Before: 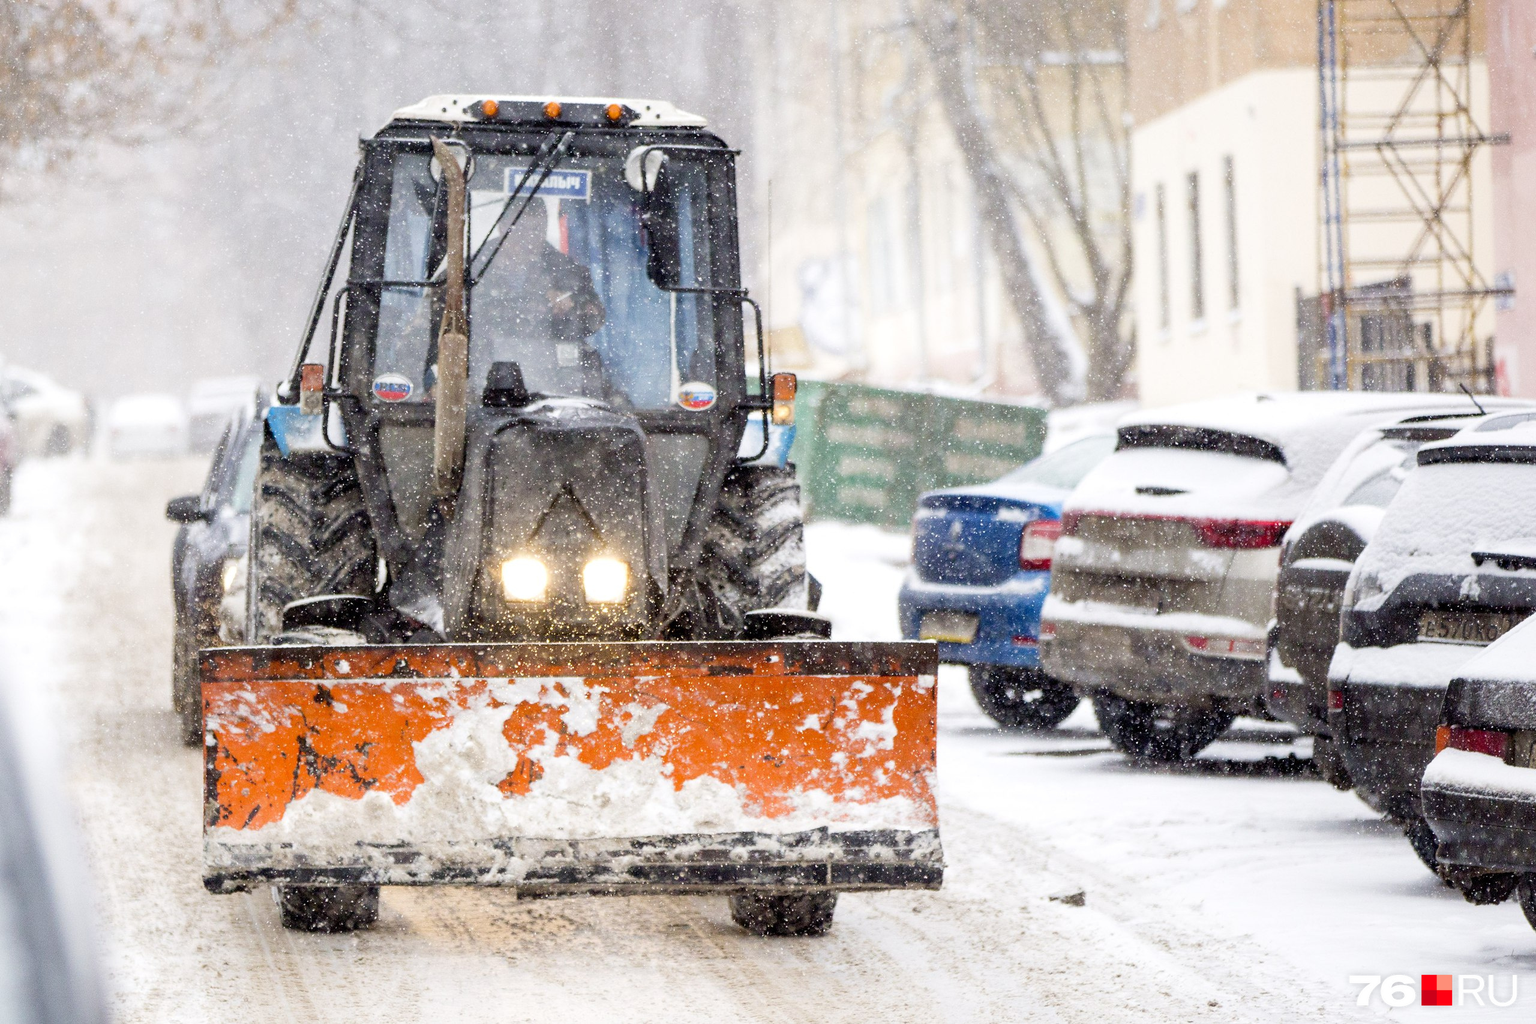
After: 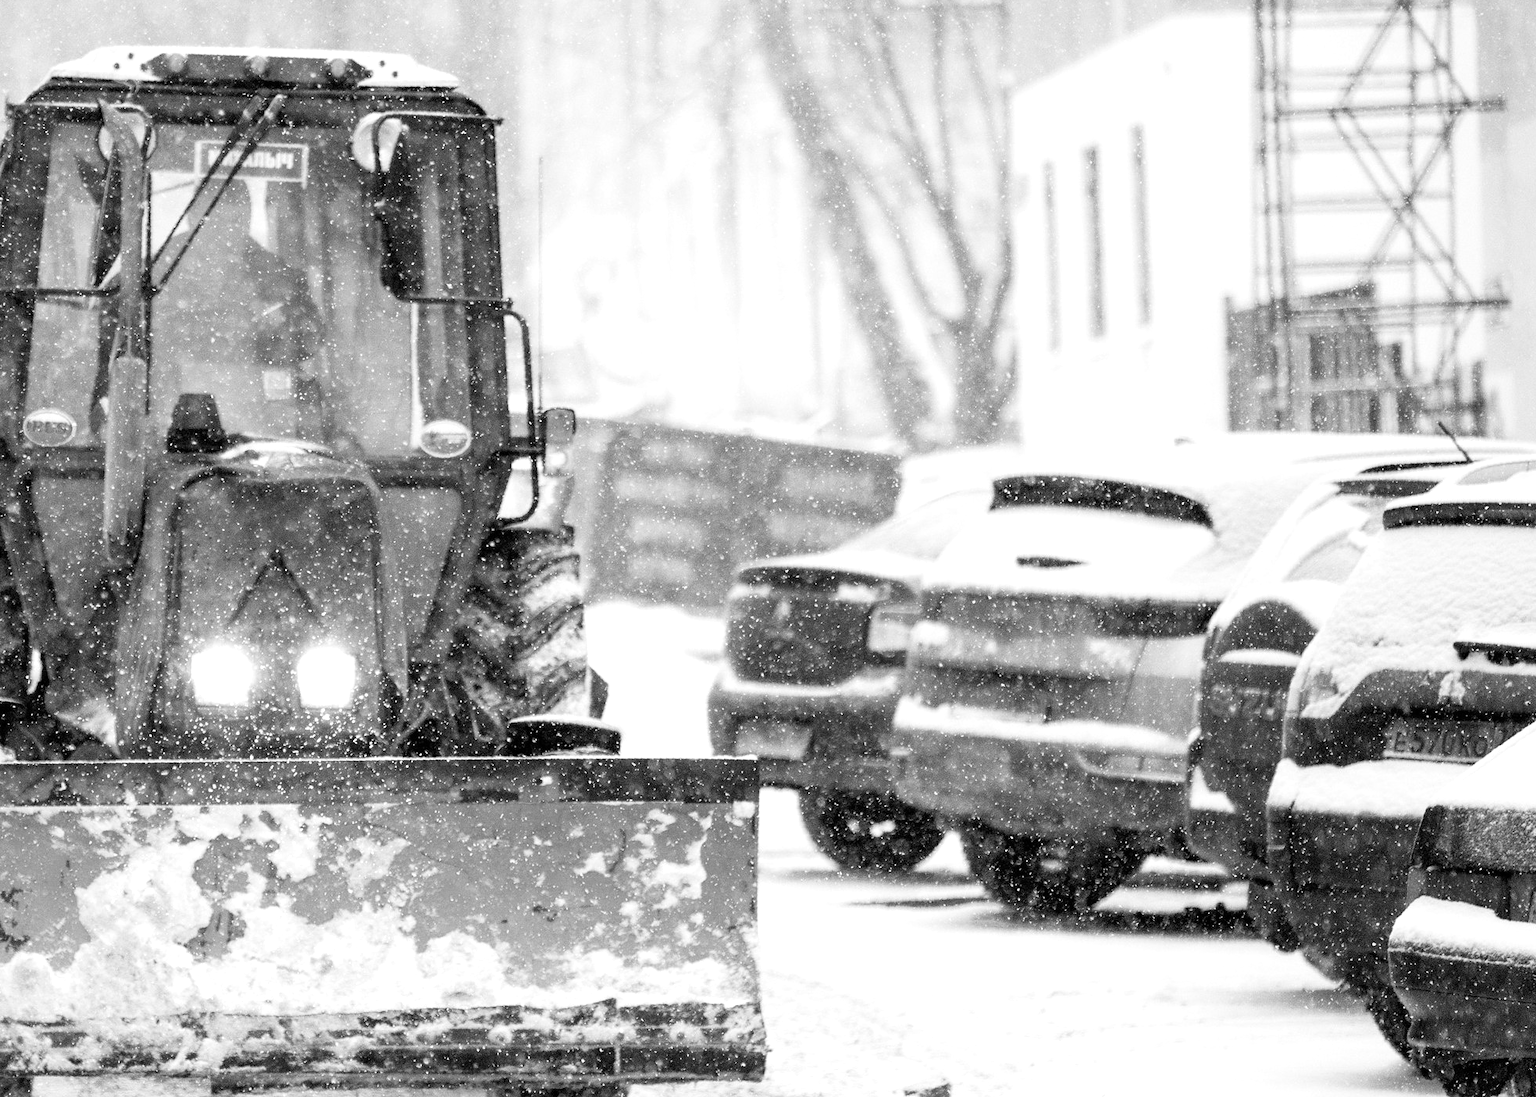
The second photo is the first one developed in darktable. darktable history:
crop: left 23.095%, top 5.827%, bottom 11.854%
white balance: red 1.123, blue 0.83
shadows and highlights: shadows -12.5, white point adjustment 4, highlights 28.33
monochrome: on, module defaults
